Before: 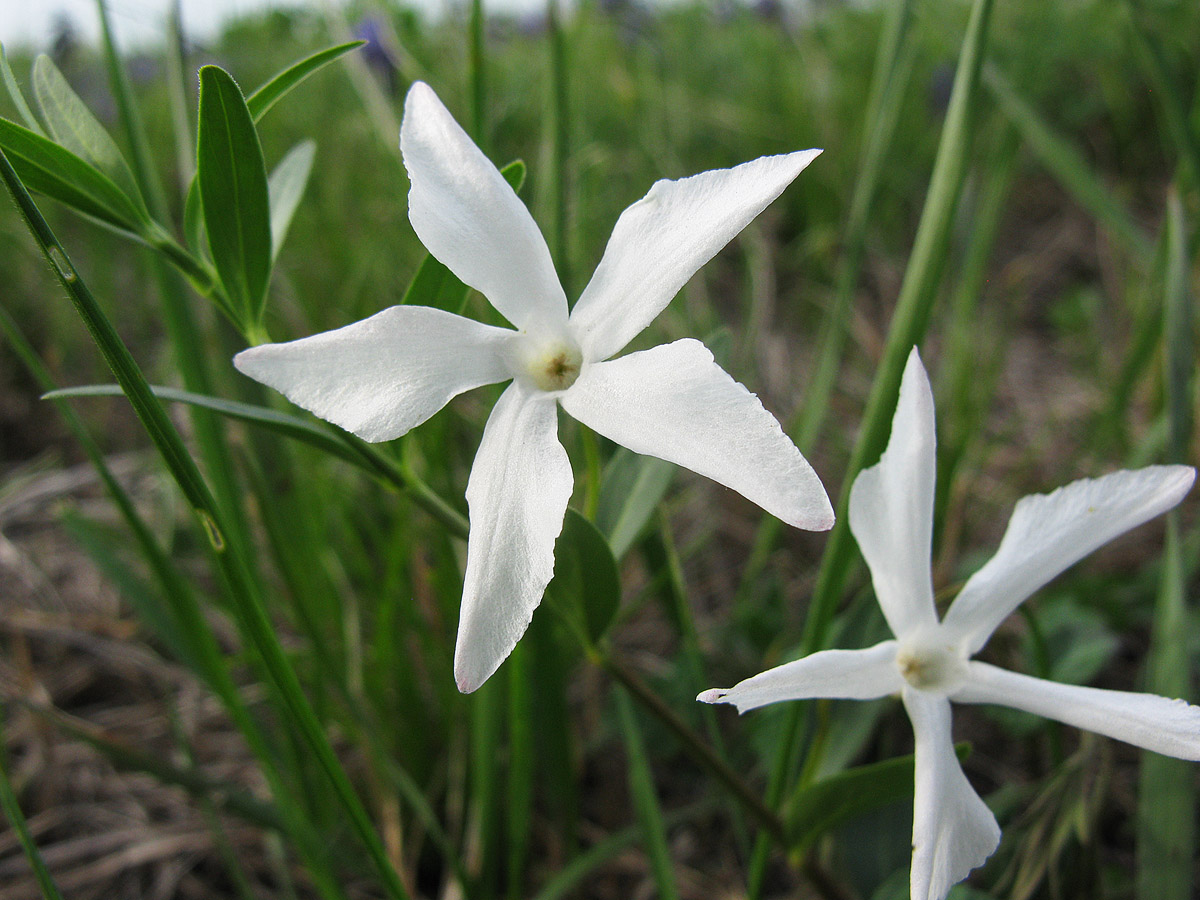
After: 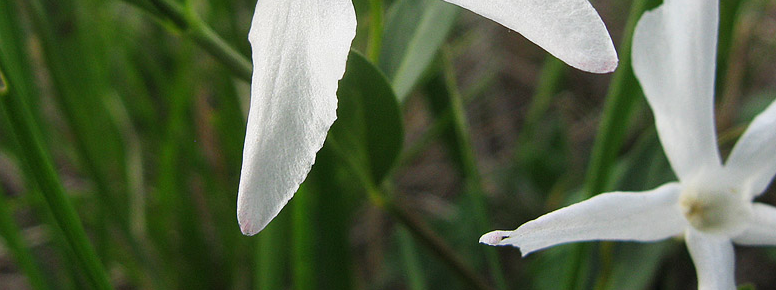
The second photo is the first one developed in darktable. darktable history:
crop: left 18.092%, top 50.949%, right 17.218%, bottom 16.813%
